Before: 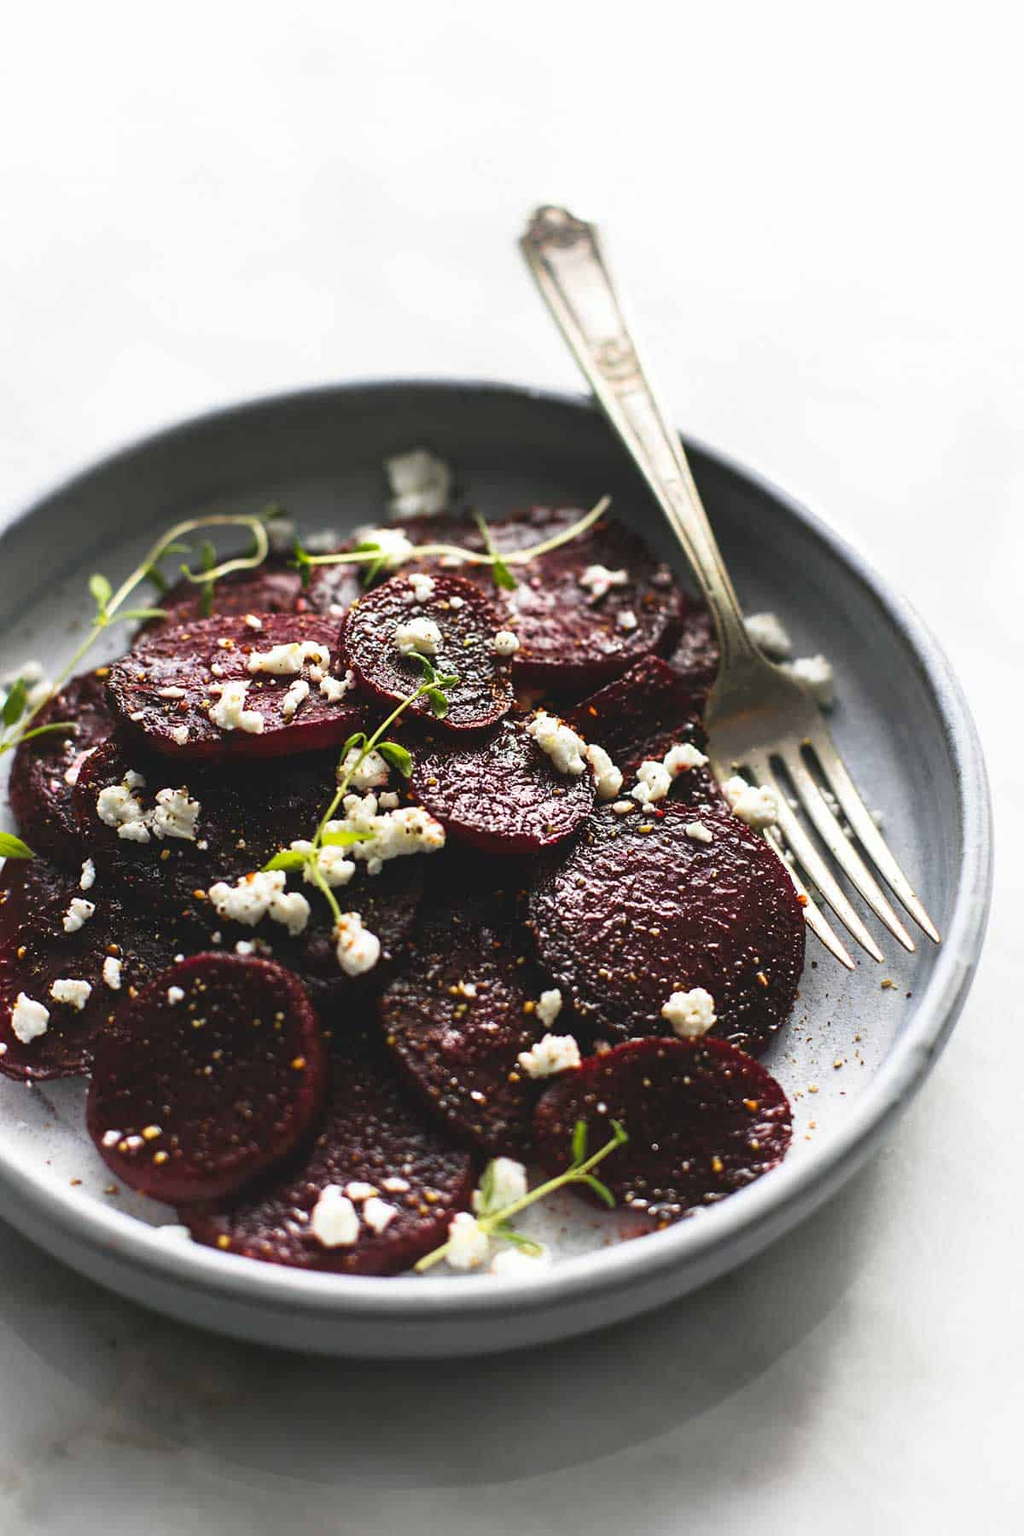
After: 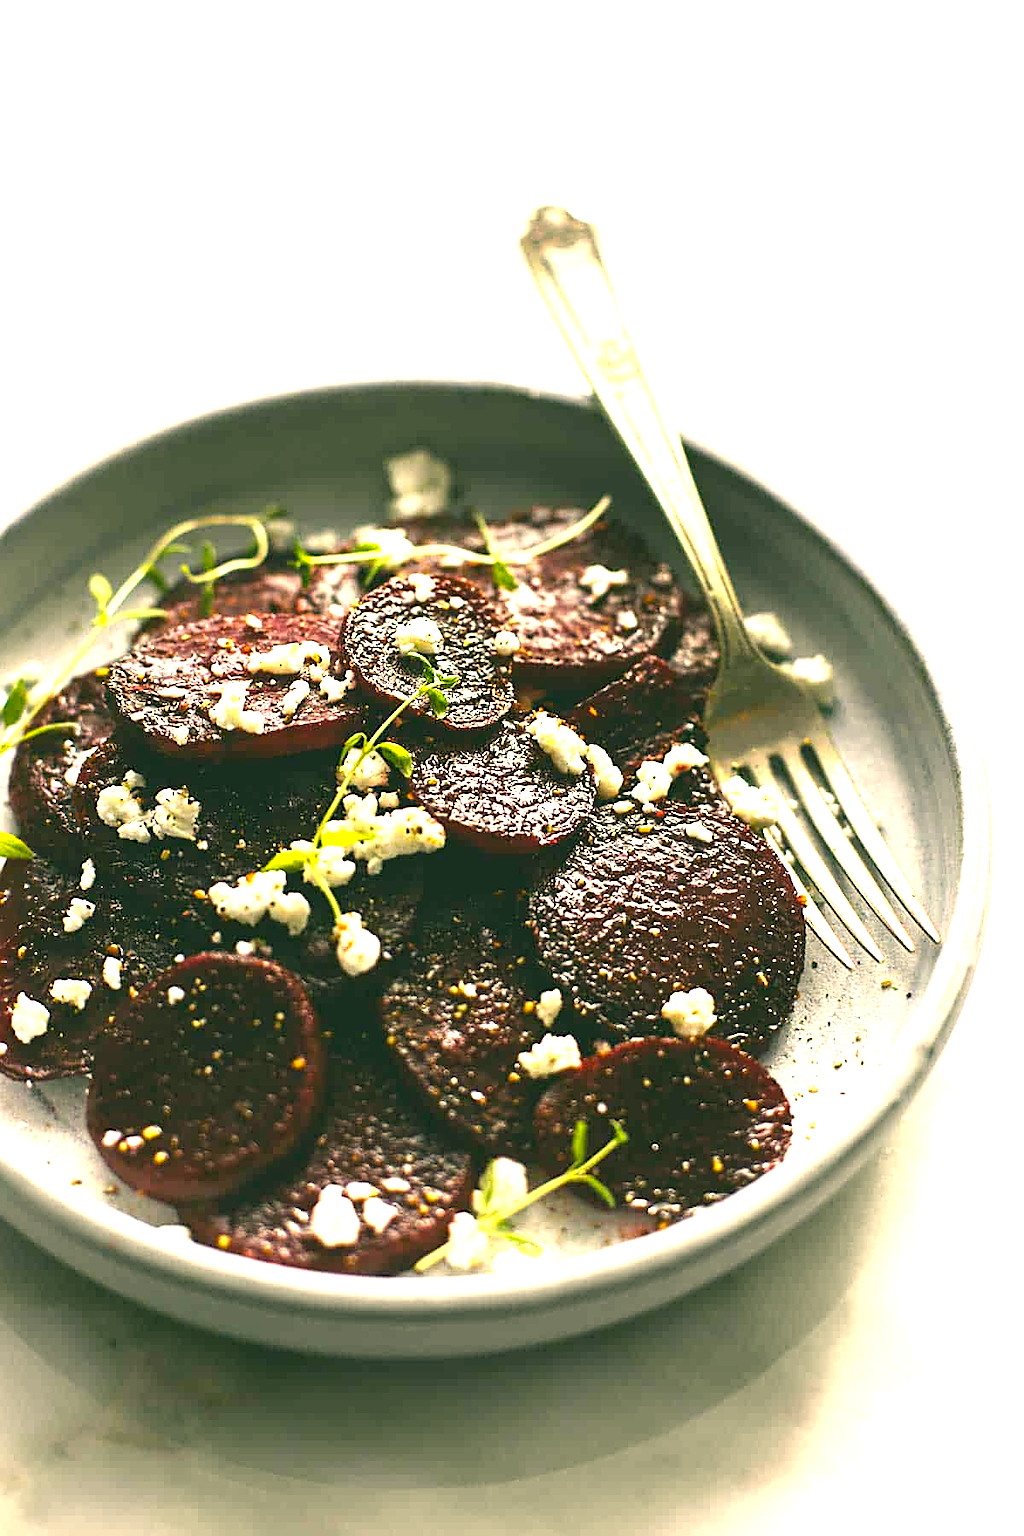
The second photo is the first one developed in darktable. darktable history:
color correction: highlights a* 4.9, highlights b* 23.94, shadows a* -15.77, shadows b* 3.8
sharpen: radius 1.93
exposure: black level correction 0, exposure 1.103 EV, compensate exposure bias true, compensate highlight preservation false
